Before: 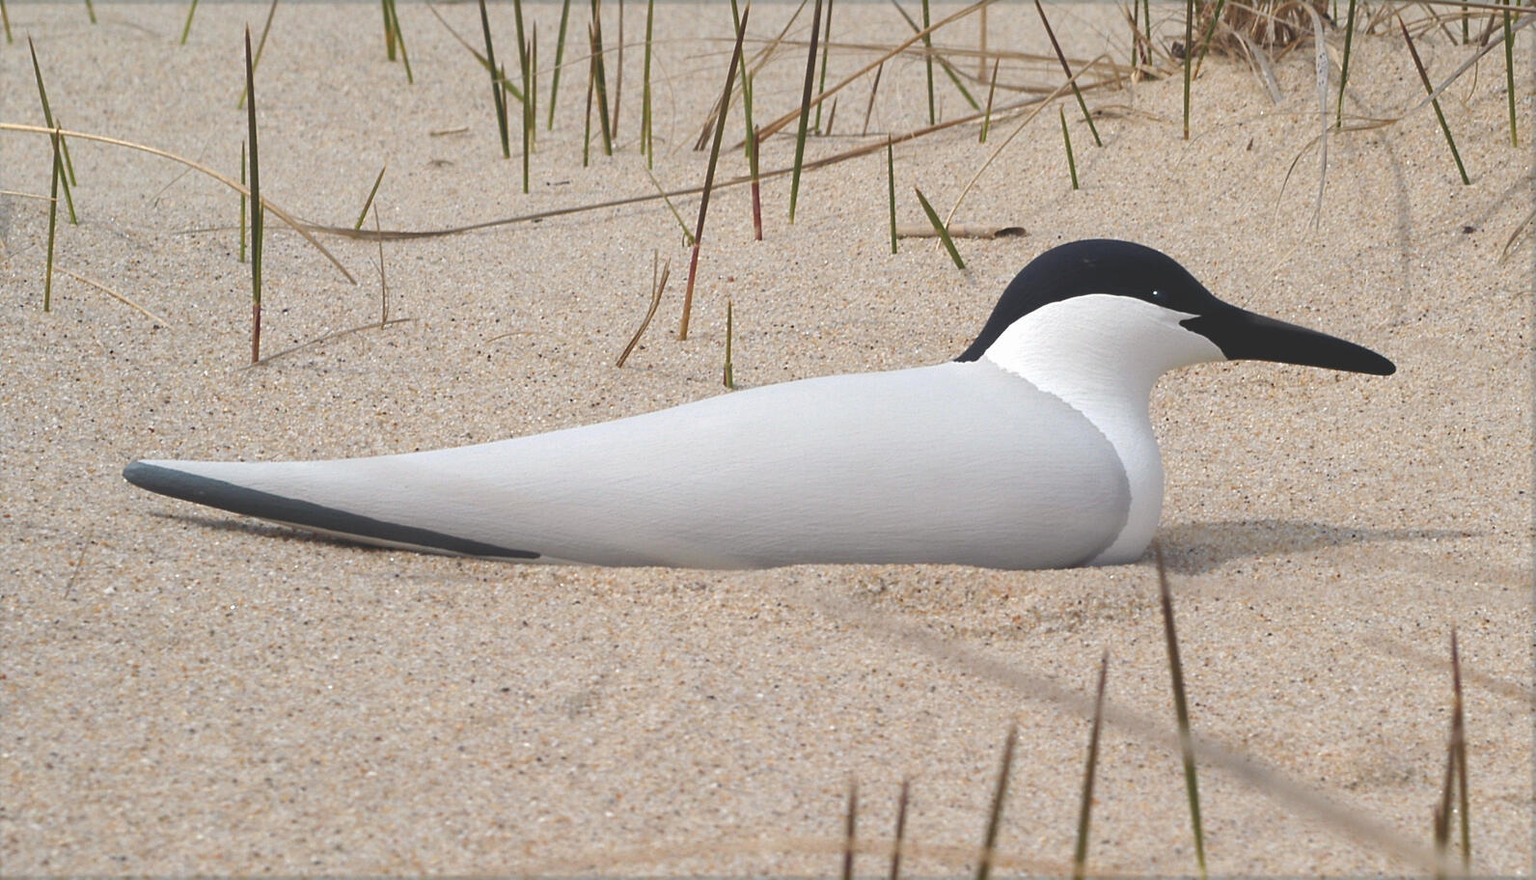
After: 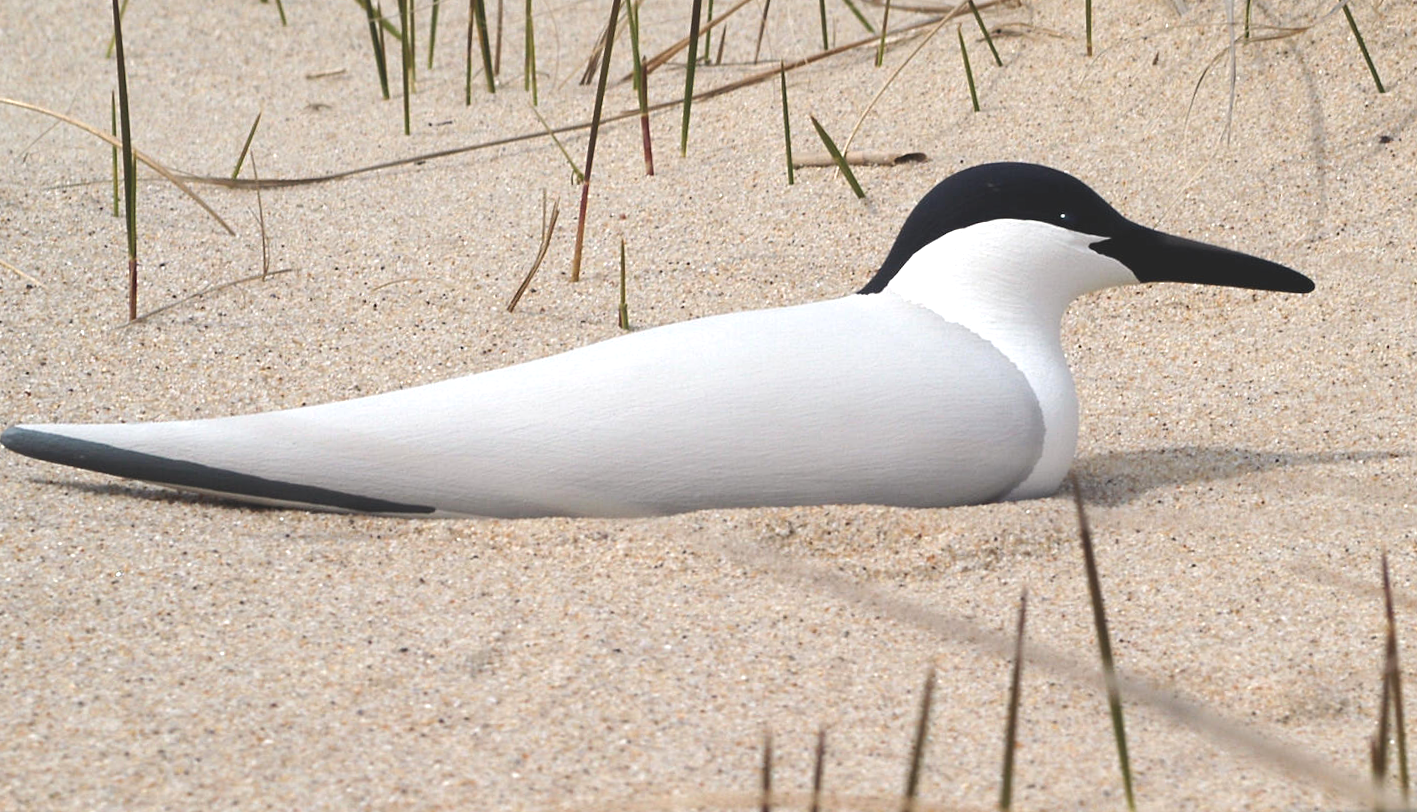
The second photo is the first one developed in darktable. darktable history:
crop and rotate: angle 1.96°, left 5.673%, top 5.673%
tone equalizer: -8 EV -0.417 EV, -7 EV -0.389 EV, -6 EV -0.333 EV, -5 EV -0.222 EV, -3 EV 0.222 EV, -2 EV 0.333 EV, -1 EV 0.389 EV, +0 EV 0.417 EV, edges refinement/feathering 500, mask exposure compensation -1.57 EV, preserve details no
